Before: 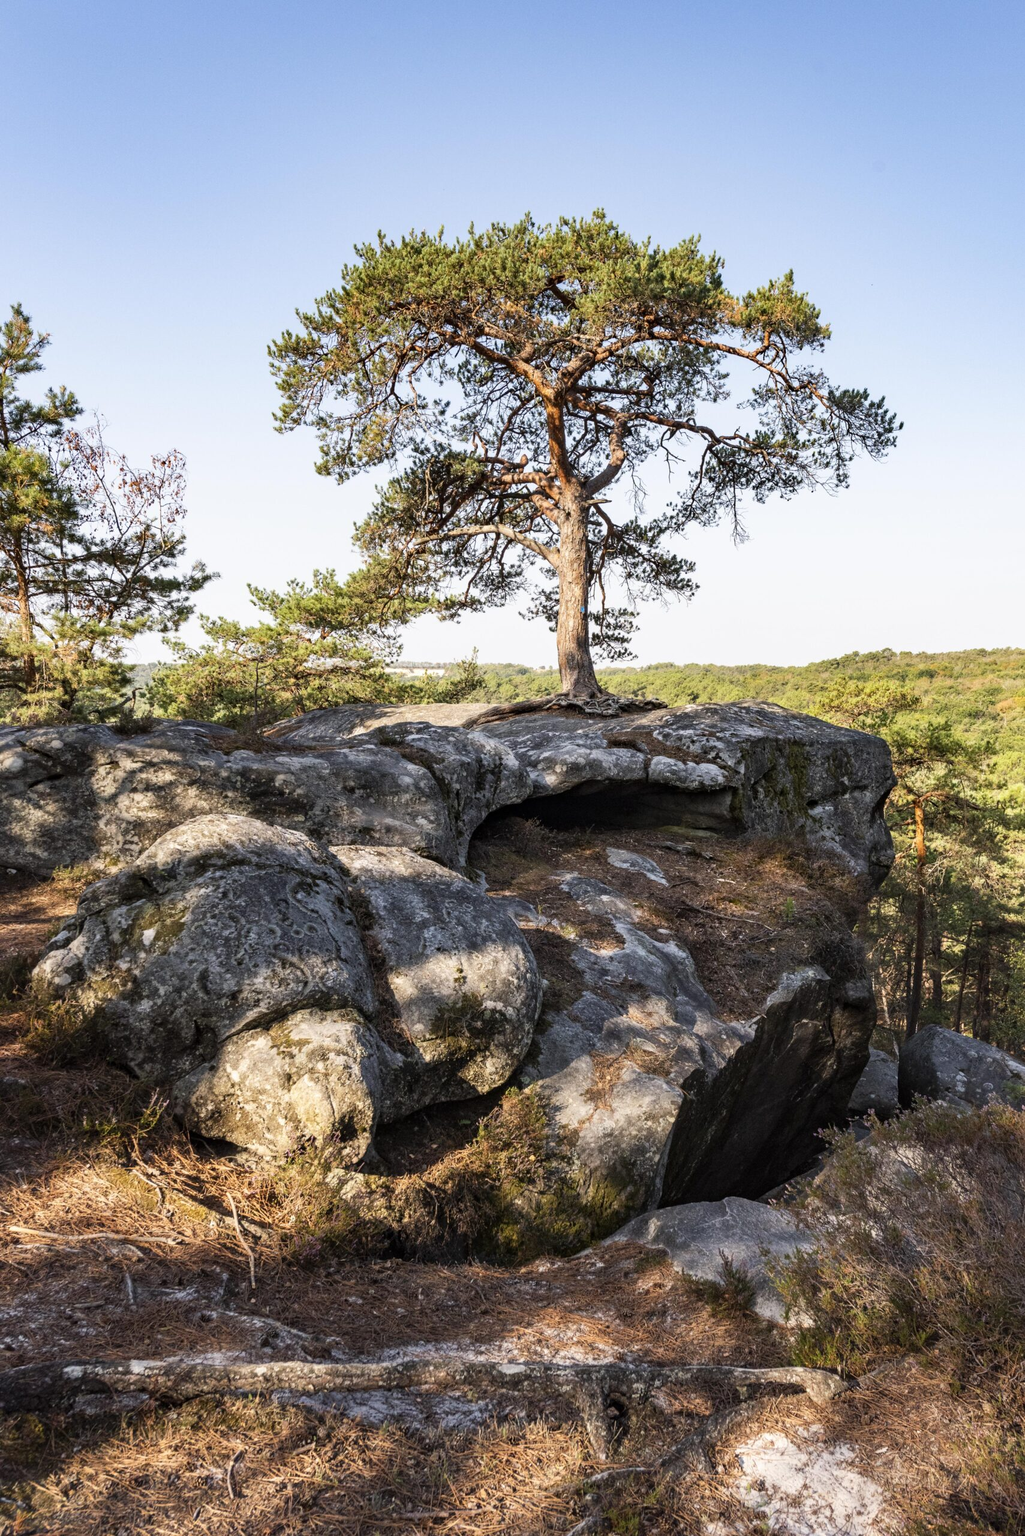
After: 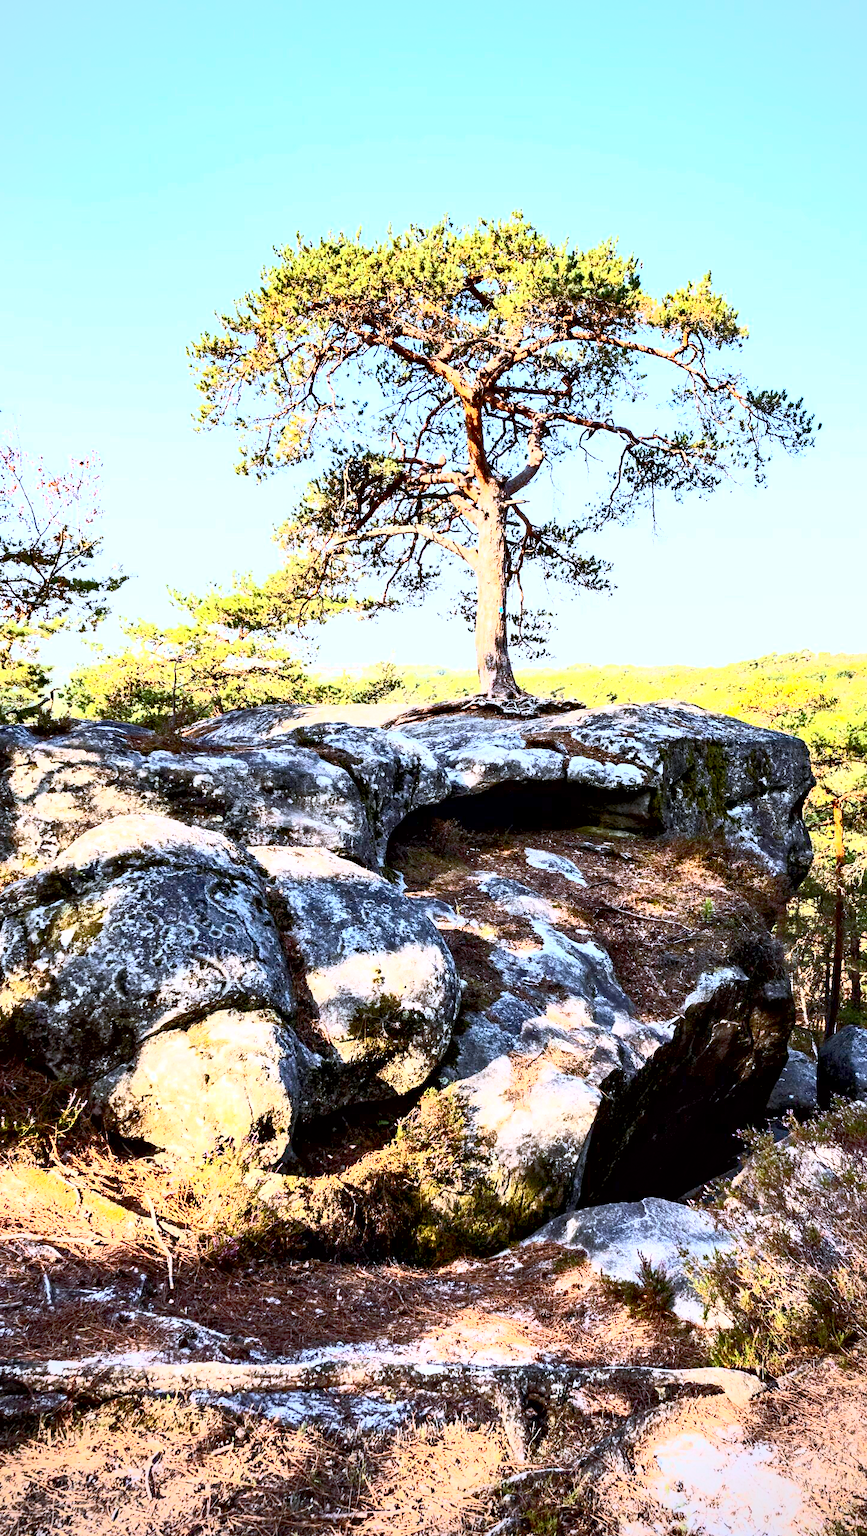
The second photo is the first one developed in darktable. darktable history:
crop: left 8.041%, right 7.369%
color correction: highlights a* -2, highlights b* -18.12
exposure: black level correction 0.012, exposure 0.692 EV, compensate highlight preservation false
vignetting: fall-off radius 60.98%
contrast brightness saturation: contrast 0.811, brightness 0.583, saturation 0.598
